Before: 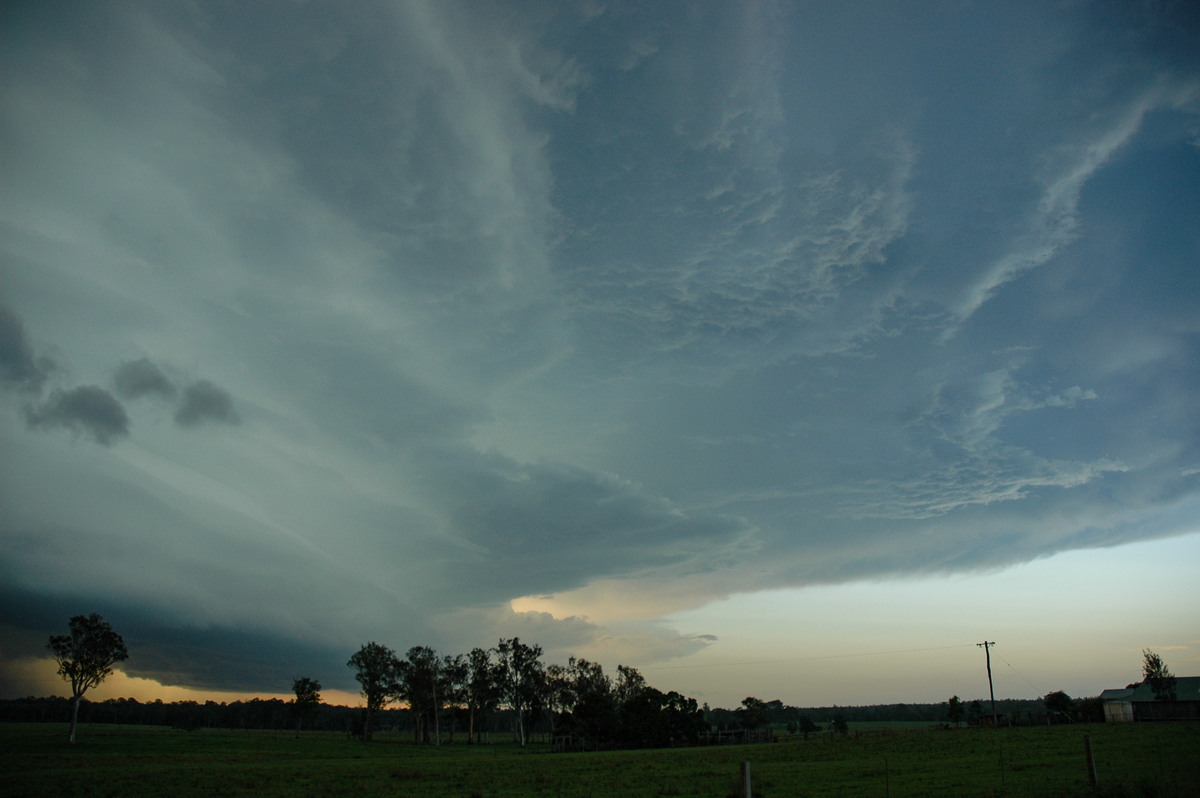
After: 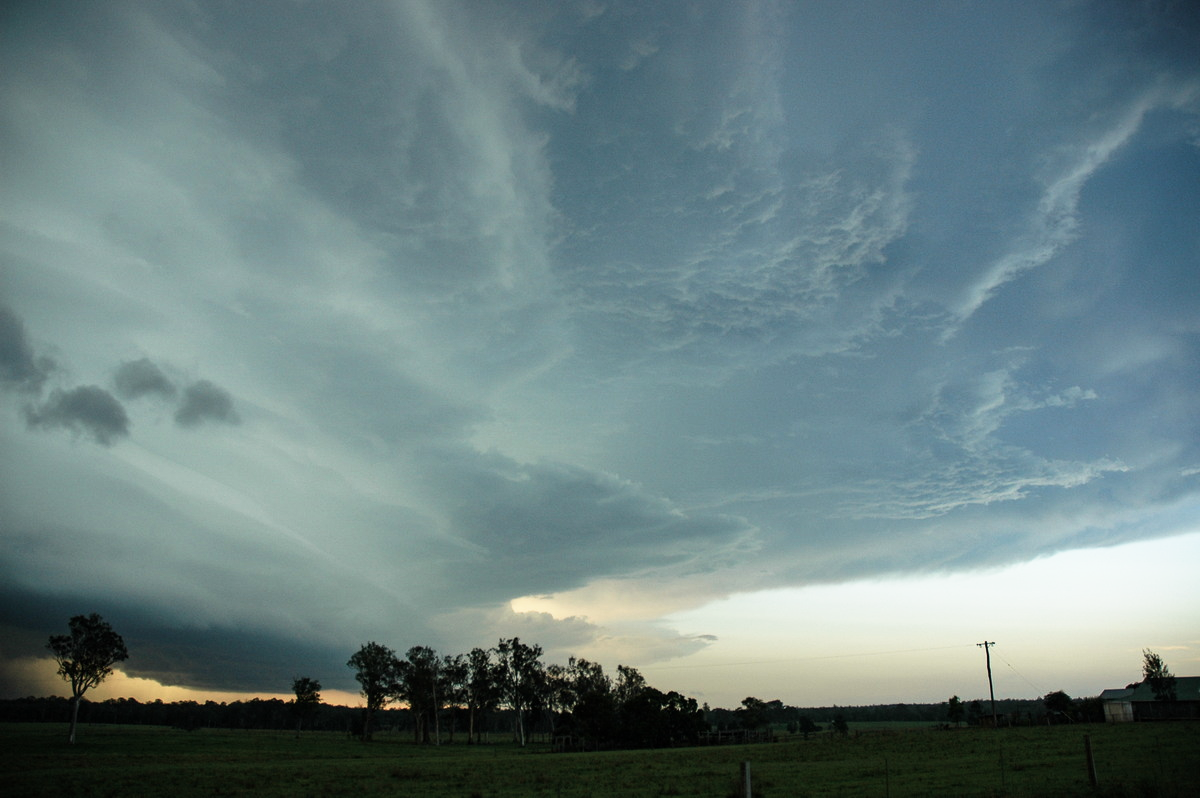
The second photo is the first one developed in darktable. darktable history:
color balance rgb: perceptual saturation grading › global saturation -11.352%, global vibrance 9.522%, contrast 14.889%, saturation formula JzAzBz (2021)
base curve: curves: ch0 [(0, 0) (0.579, 0.807) (1, 1)], preserve colors none
